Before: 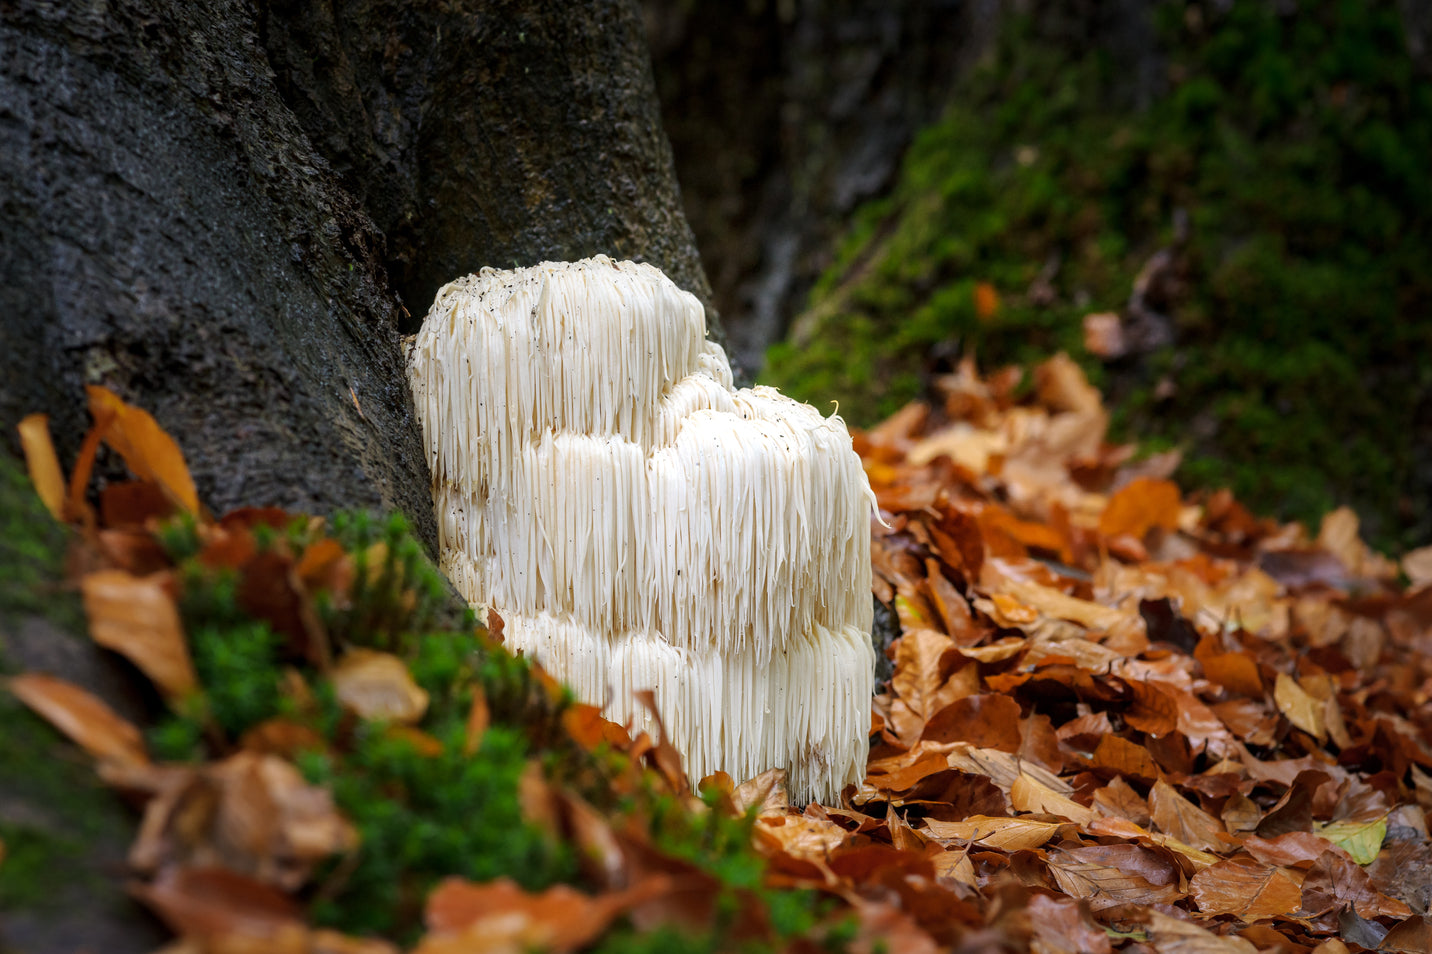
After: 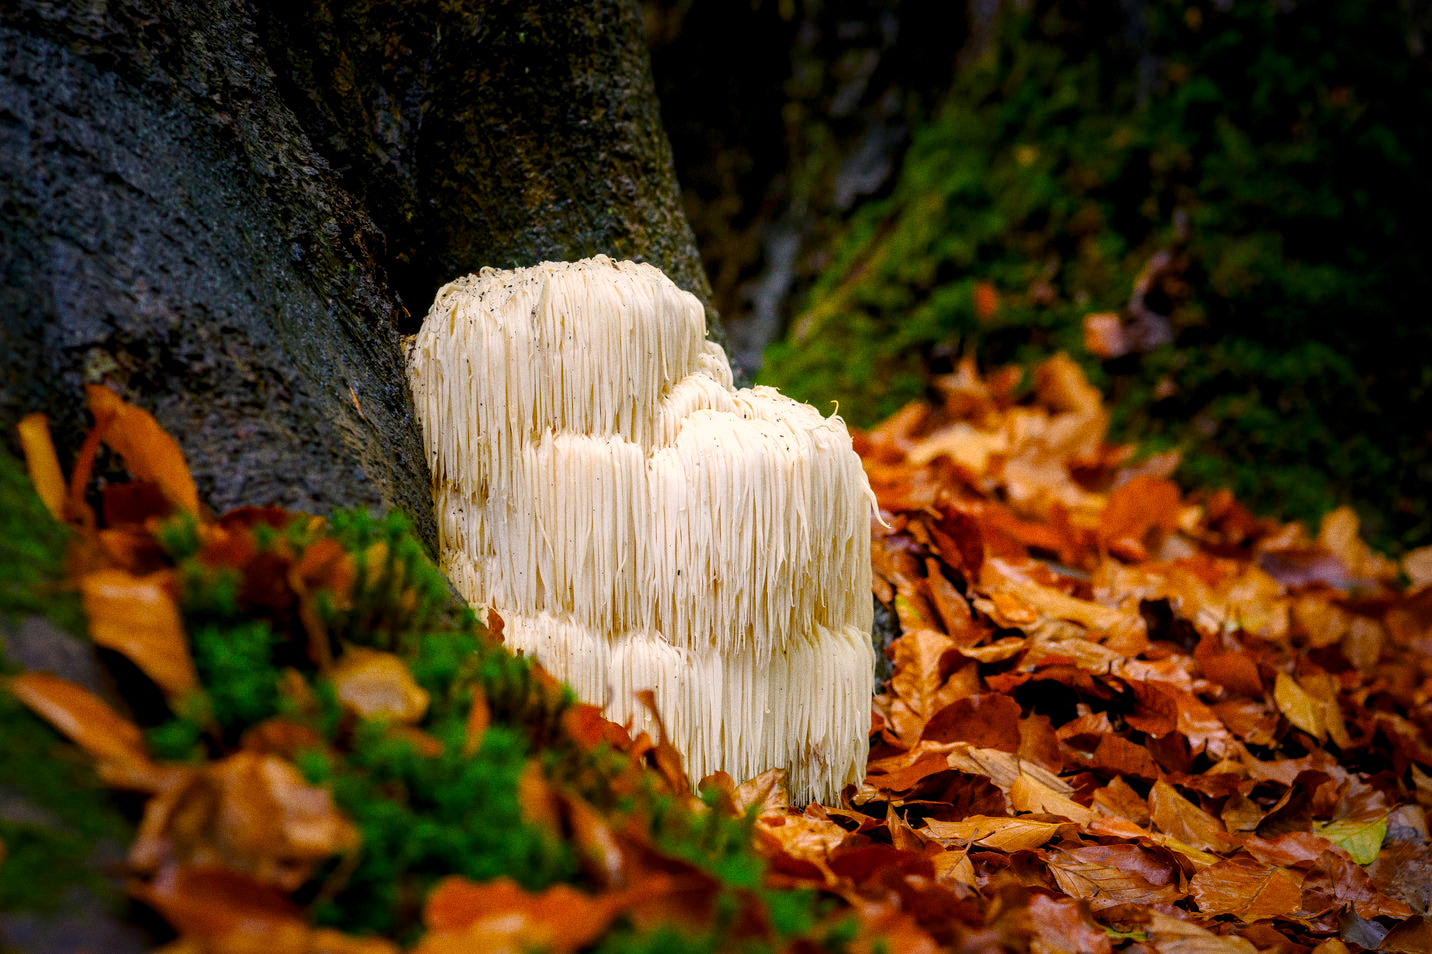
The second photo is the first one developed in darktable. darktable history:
vignetting: saturation 0, unbound false
color balance rgb: shadows lift › chroma 1%, shadows lift › hue 240.84°, highlights gain › chroma 2%, highlights gain › hue 73.2°, global offset › luminance -0.5%, perceptual saturation grading › global saturation 20%, perceptual saturation grading › highlights -25%, perceptual saturation grading › shadows 50%, global vibrance 15%
color correction: highlights a* 3.22, highlights b* 1.93, saturation 1.19
grain: coarseness 0.47 ISO
